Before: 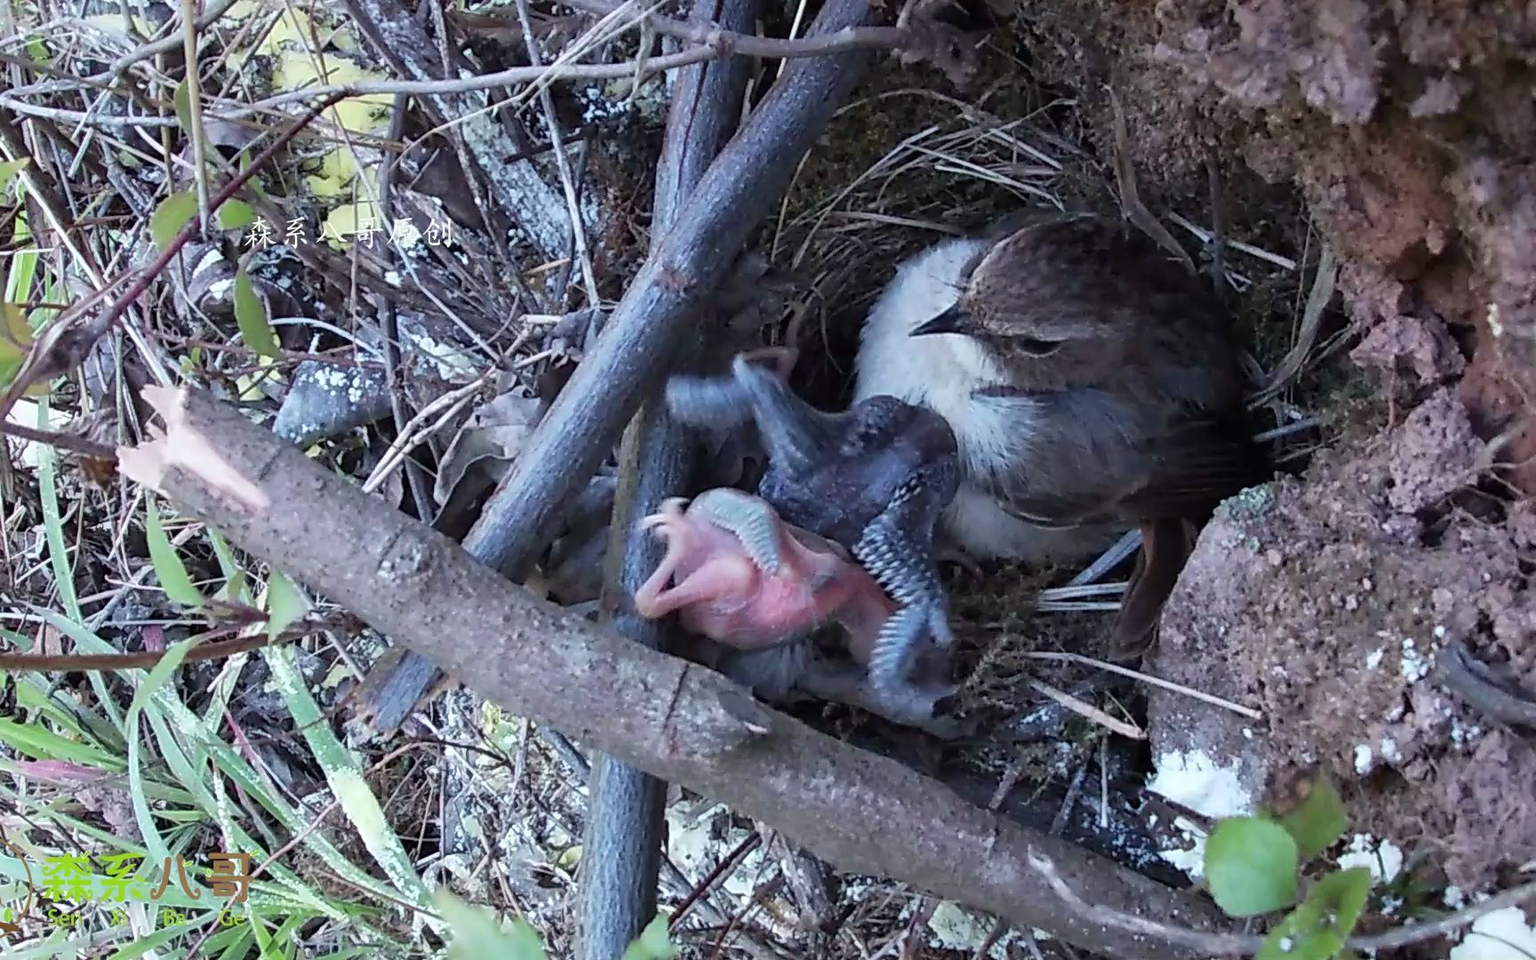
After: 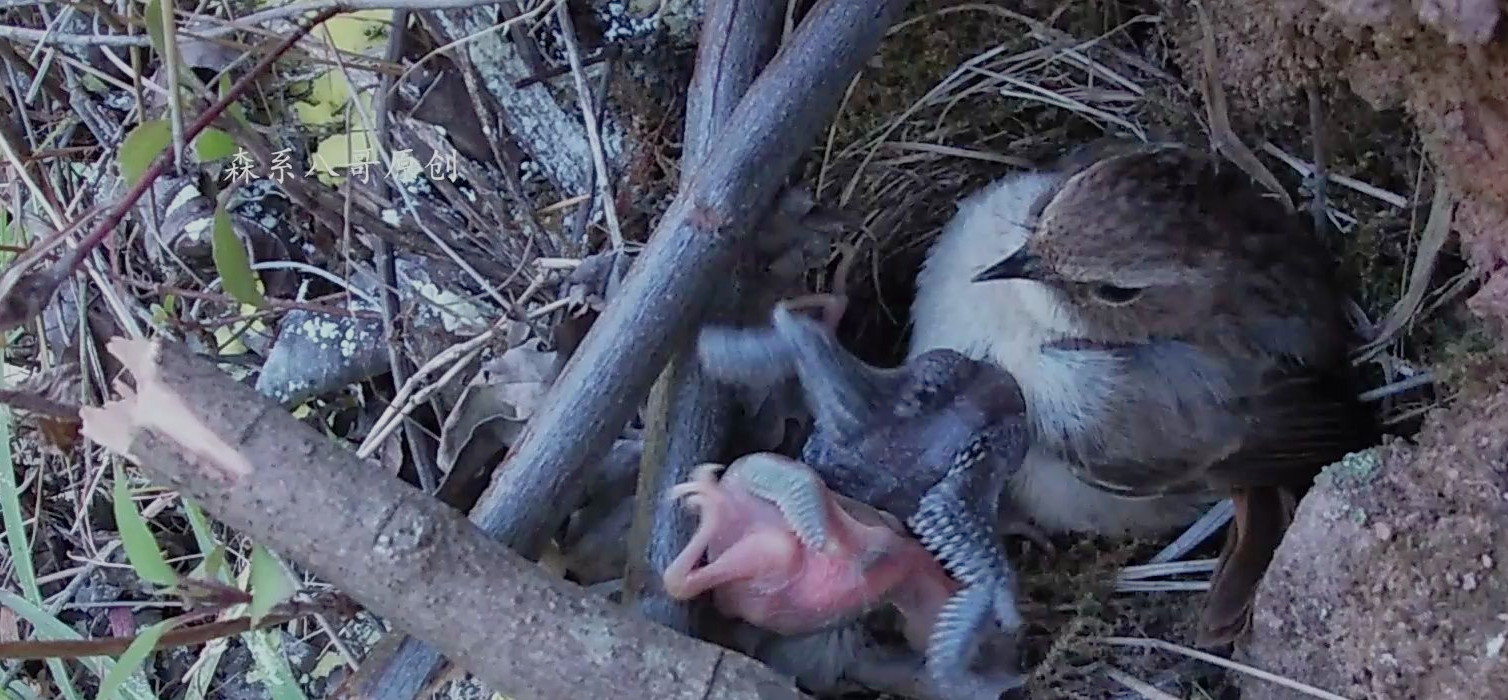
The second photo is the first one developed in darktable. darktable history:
exposure: exposure -0.438 EV, compensate exposure bias true, compensate highlight preservation false
shadows and highlights: highlights color adjustment 46.43%
crop: left 2.996%, top 8.928%, right 9.674%, bottom 26.22%
